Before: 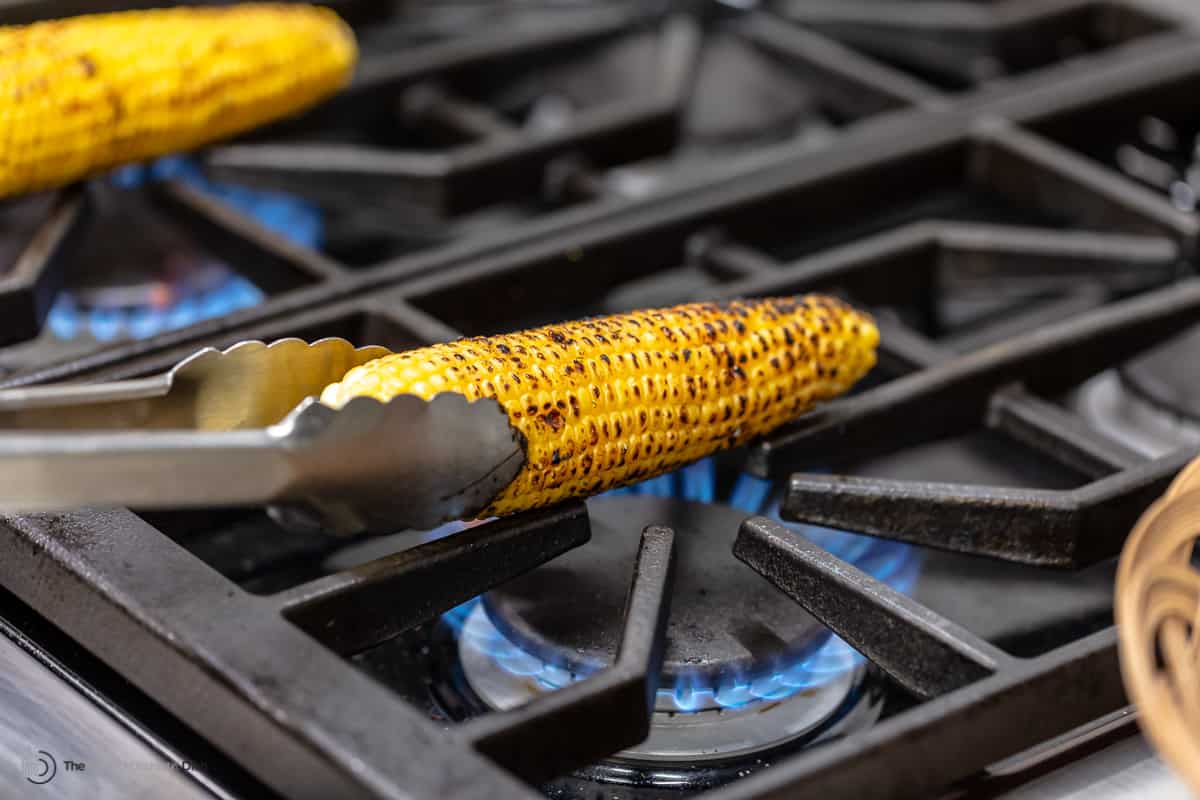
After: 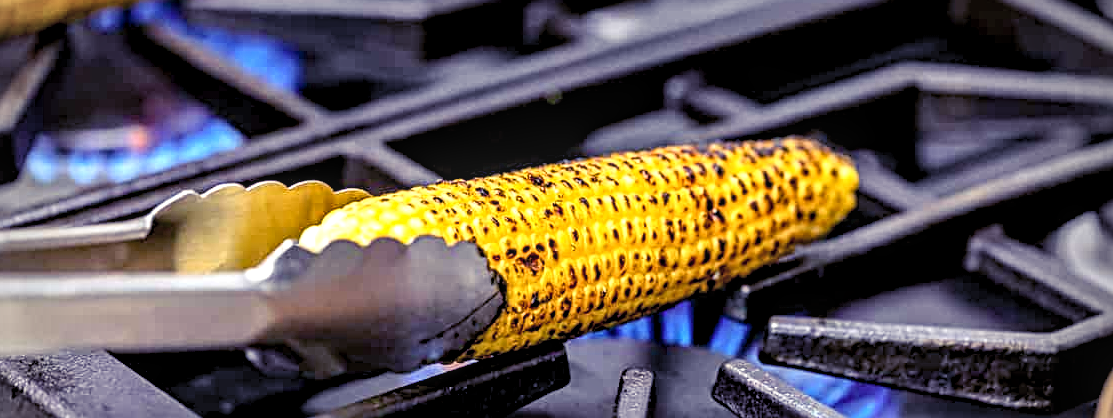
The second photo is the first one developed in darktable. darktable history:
color balance rgb: shadows lift › luminance -28.739%, shadows lift › chroma 14.684%, shadows lift › hue 272.24°, perceptual saturation grading › global saturation 20%, perceptual saturation grading › highlights -25.11%, perceptual saturation grading › shadows 26.049%, perceptual brilliance grading › global brilliance 12.095%
vignetting: fall-off radius 45.58%, brightness -0.51, saturation -0.508, unbound false
sharpen: radius 3.952
crop: left 1.821%, top 19.7%, right 5.364%, bottom 27.996%
local contrast: on, module defaults
exposure: black level correction 0.005, exposure 0.002 EV, compensate highlight preservation false
contrast brightness saturation: contrast 0.139, brightness 0.216
